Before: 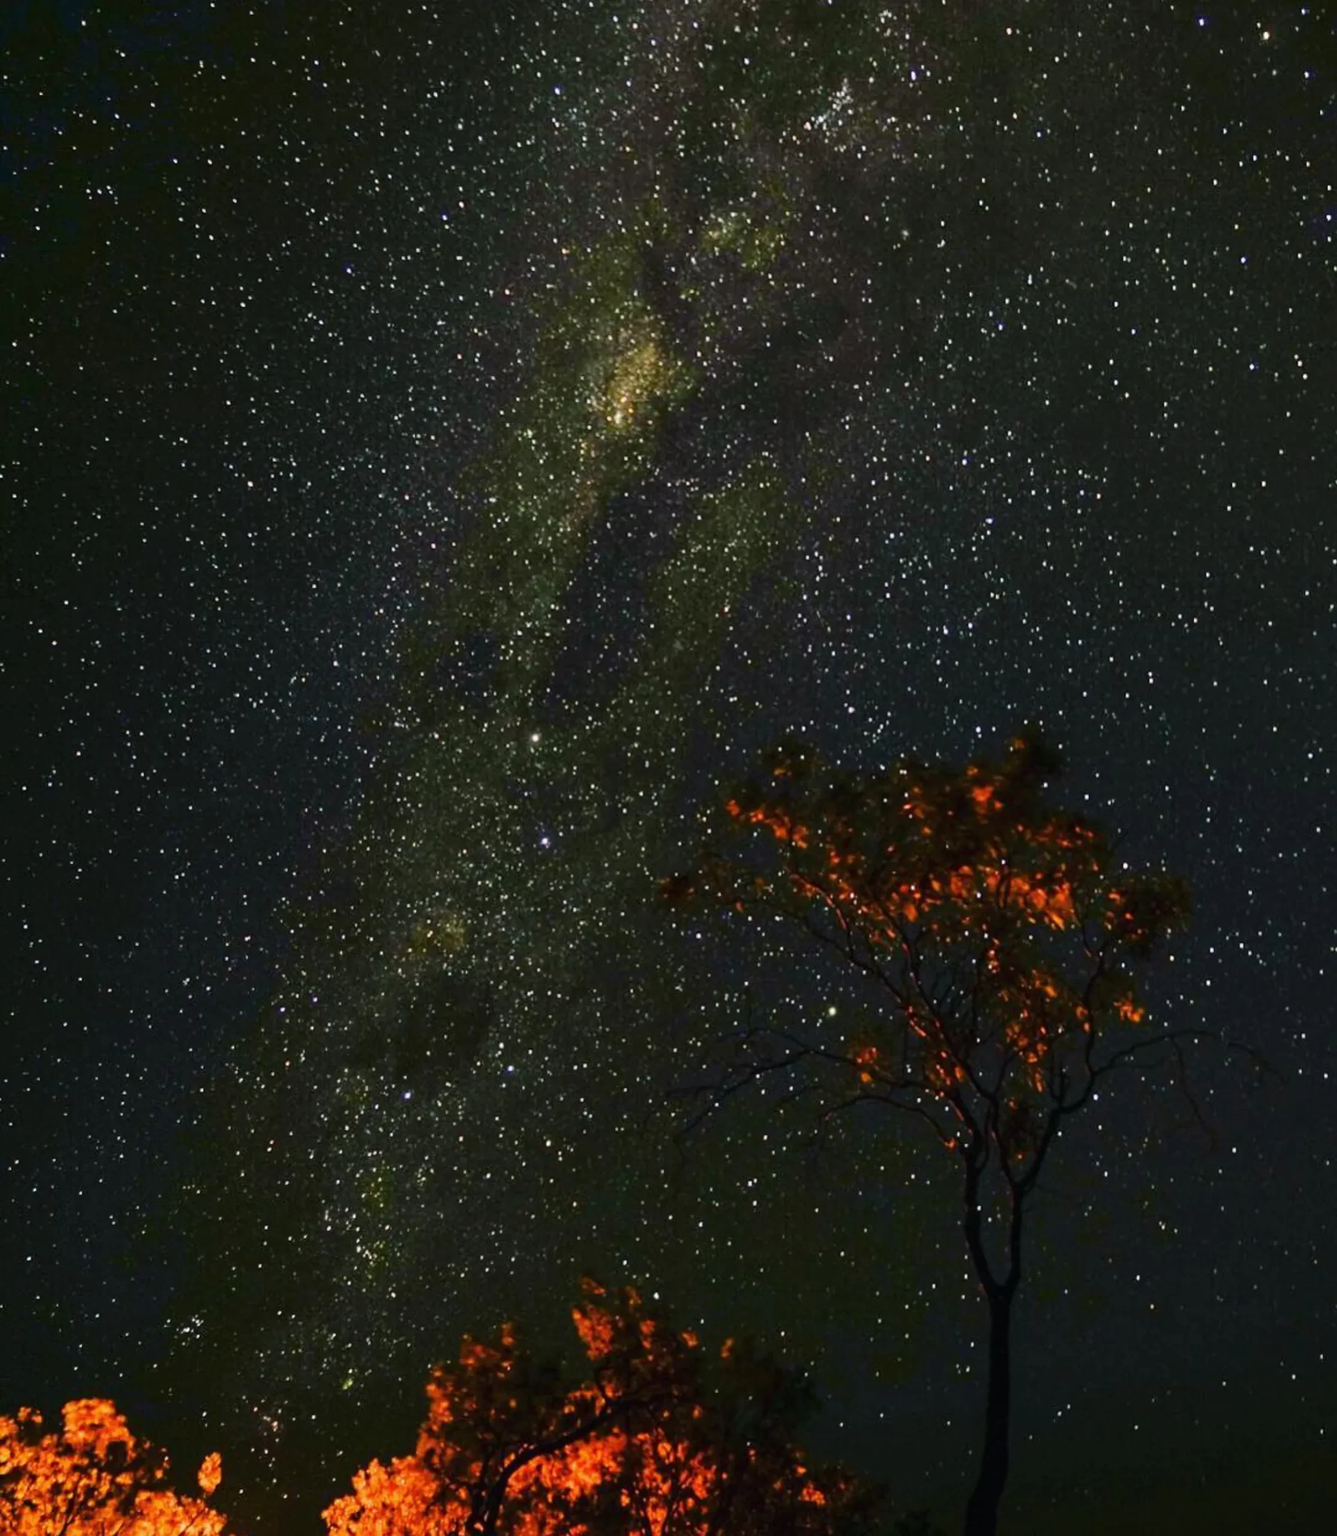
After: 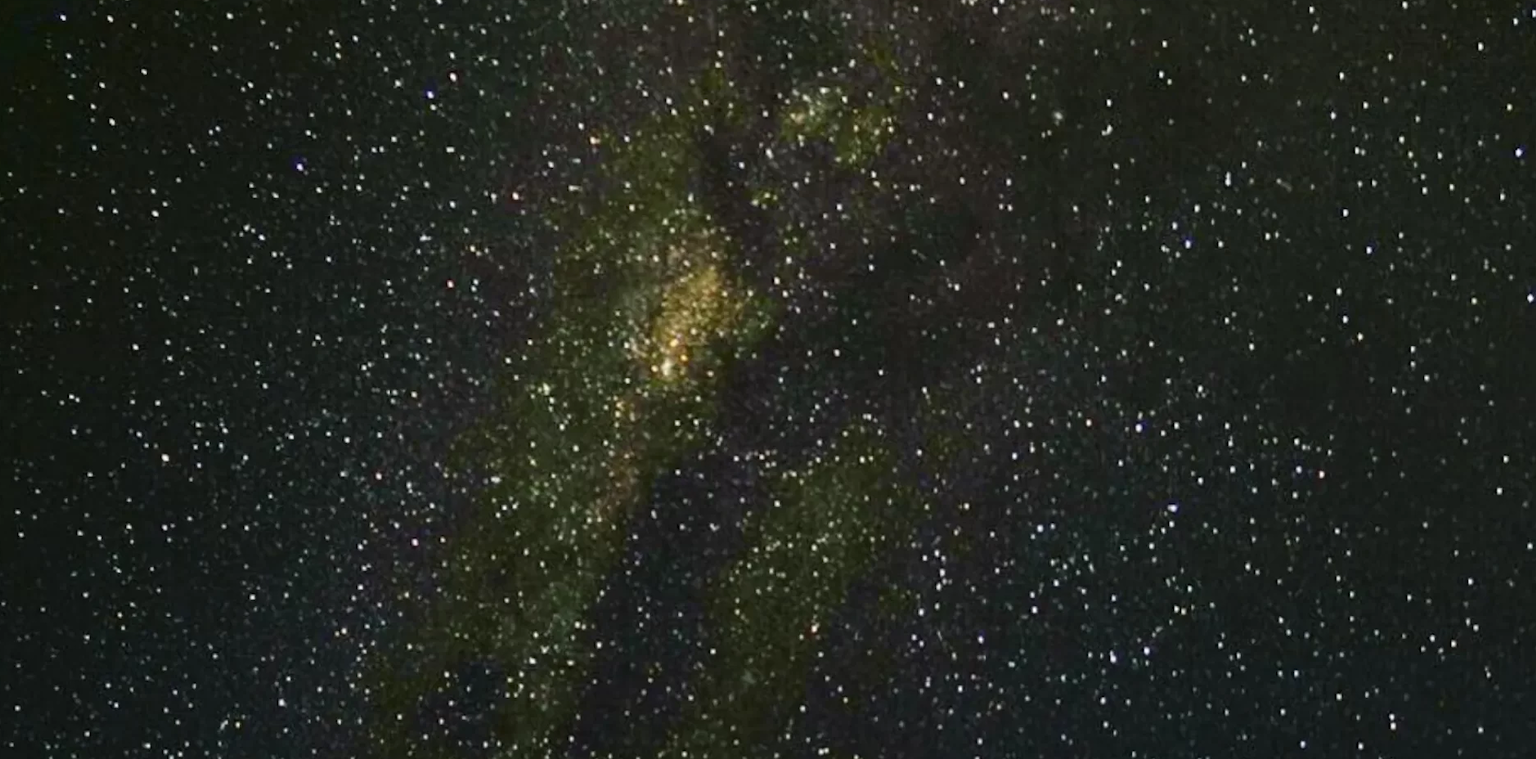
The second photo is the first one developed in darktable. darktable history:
crop and rotate: left 9.695%, top 9.669%, right 6.009%, bottom 54.033%
